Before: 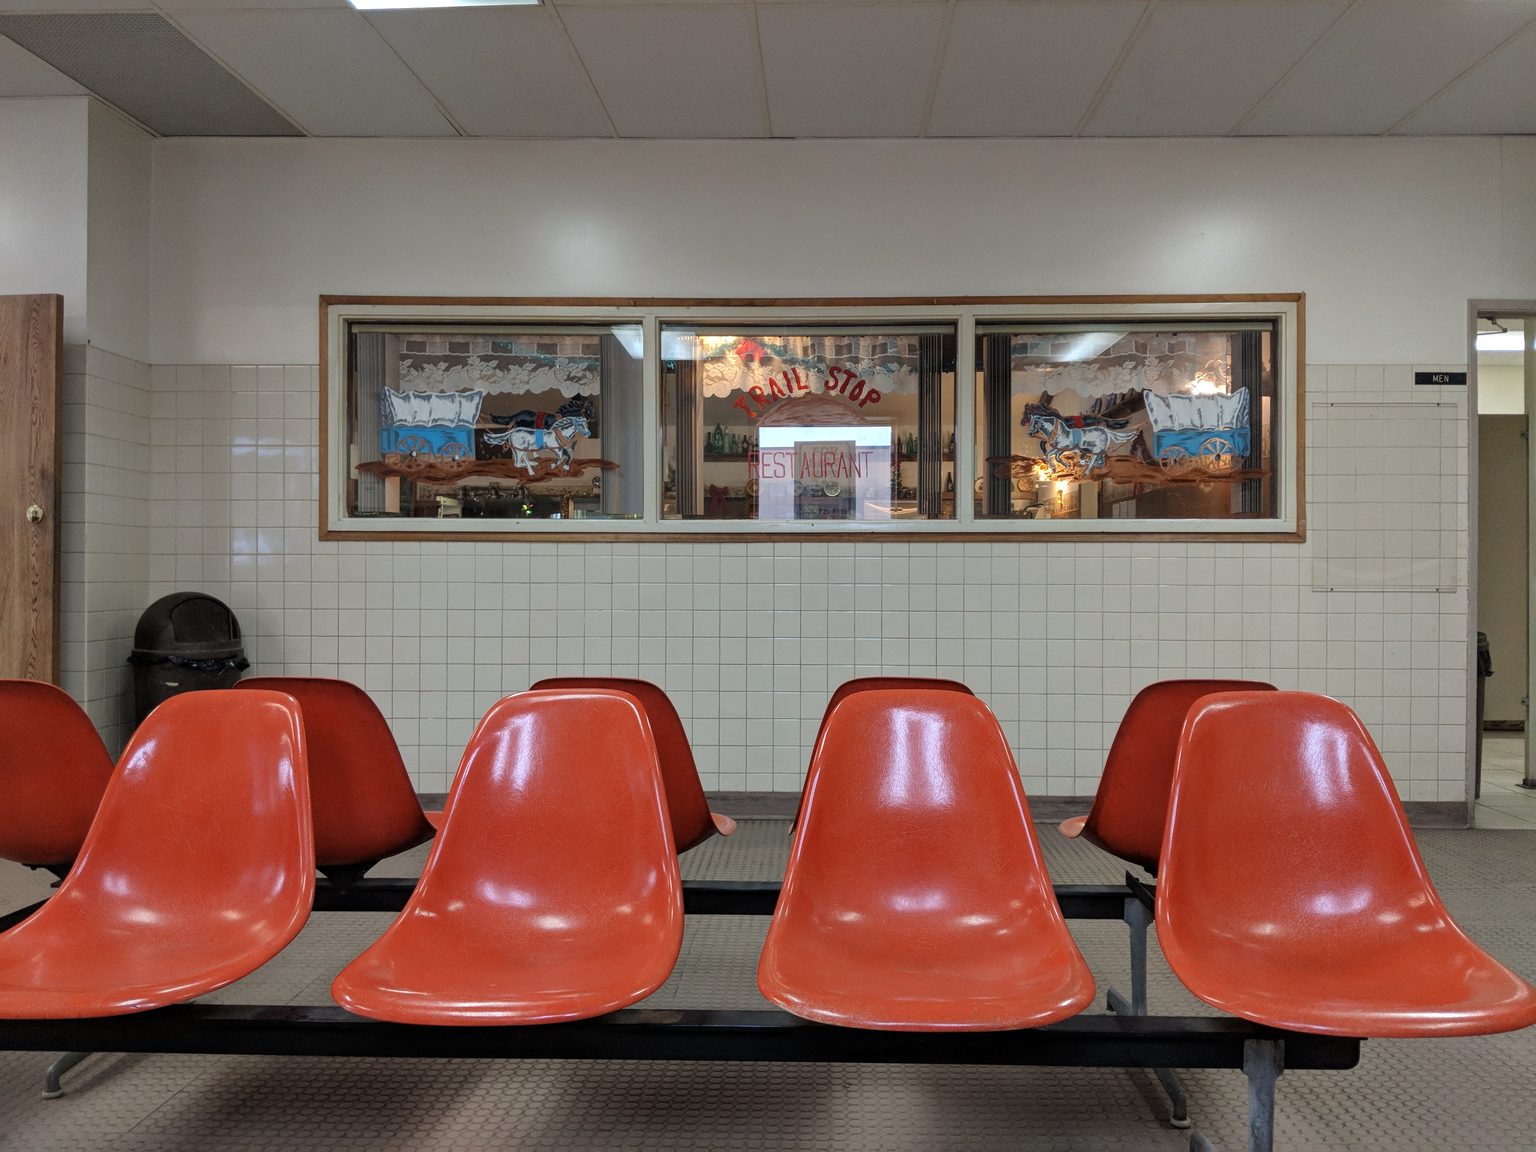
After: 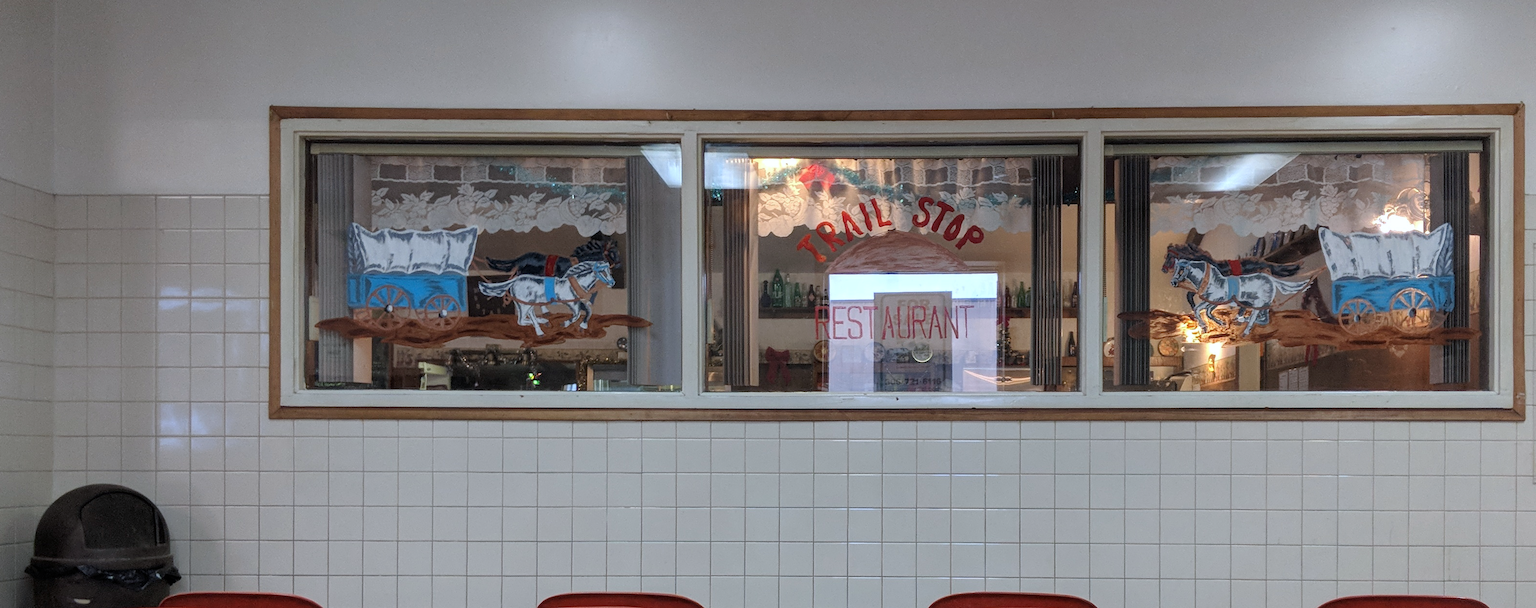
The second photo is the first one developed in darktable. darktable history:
shadows and highlights: radius 93.07, shadows -14.46, white point adjustment 0.23, highlights 31.48, compress 48.23%, highlights color adjustment 52.79%, soften with gaussian
crop: left 7.036%, top 18.398%, right 14.379%, bottom 40.043%
color calibration: illuminant as shot in camera, x 0.358, y 0.373, temperature 4628.91 K
